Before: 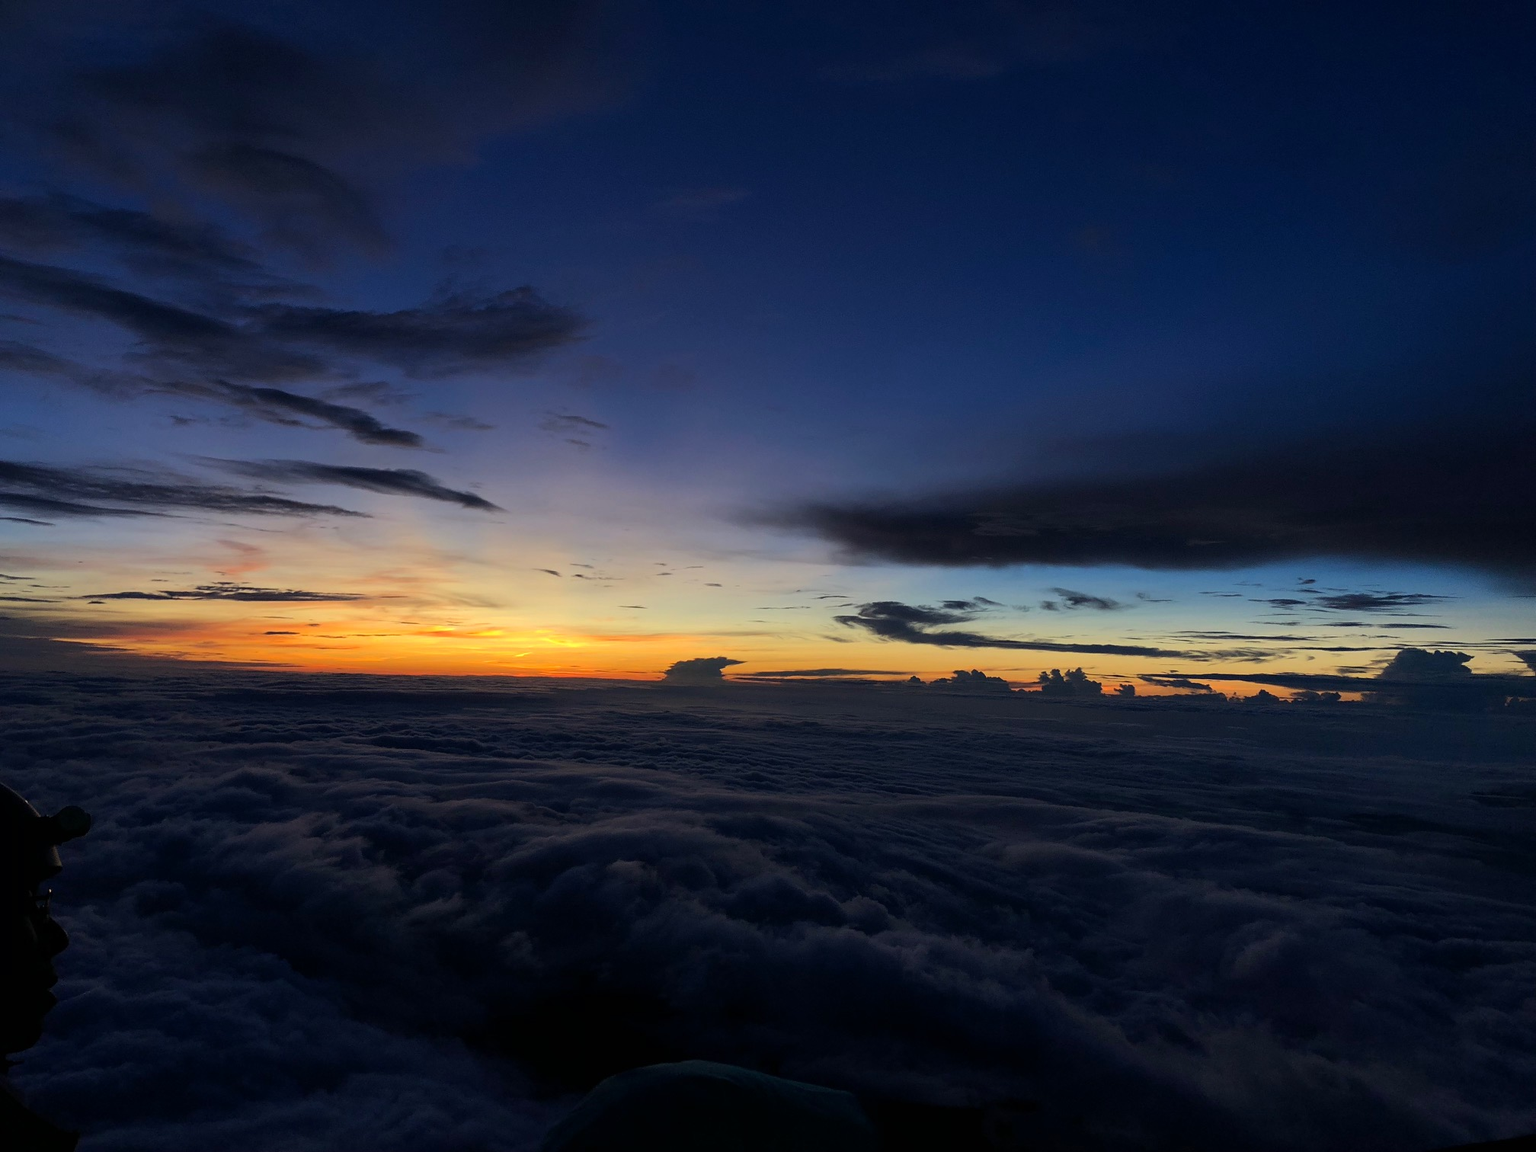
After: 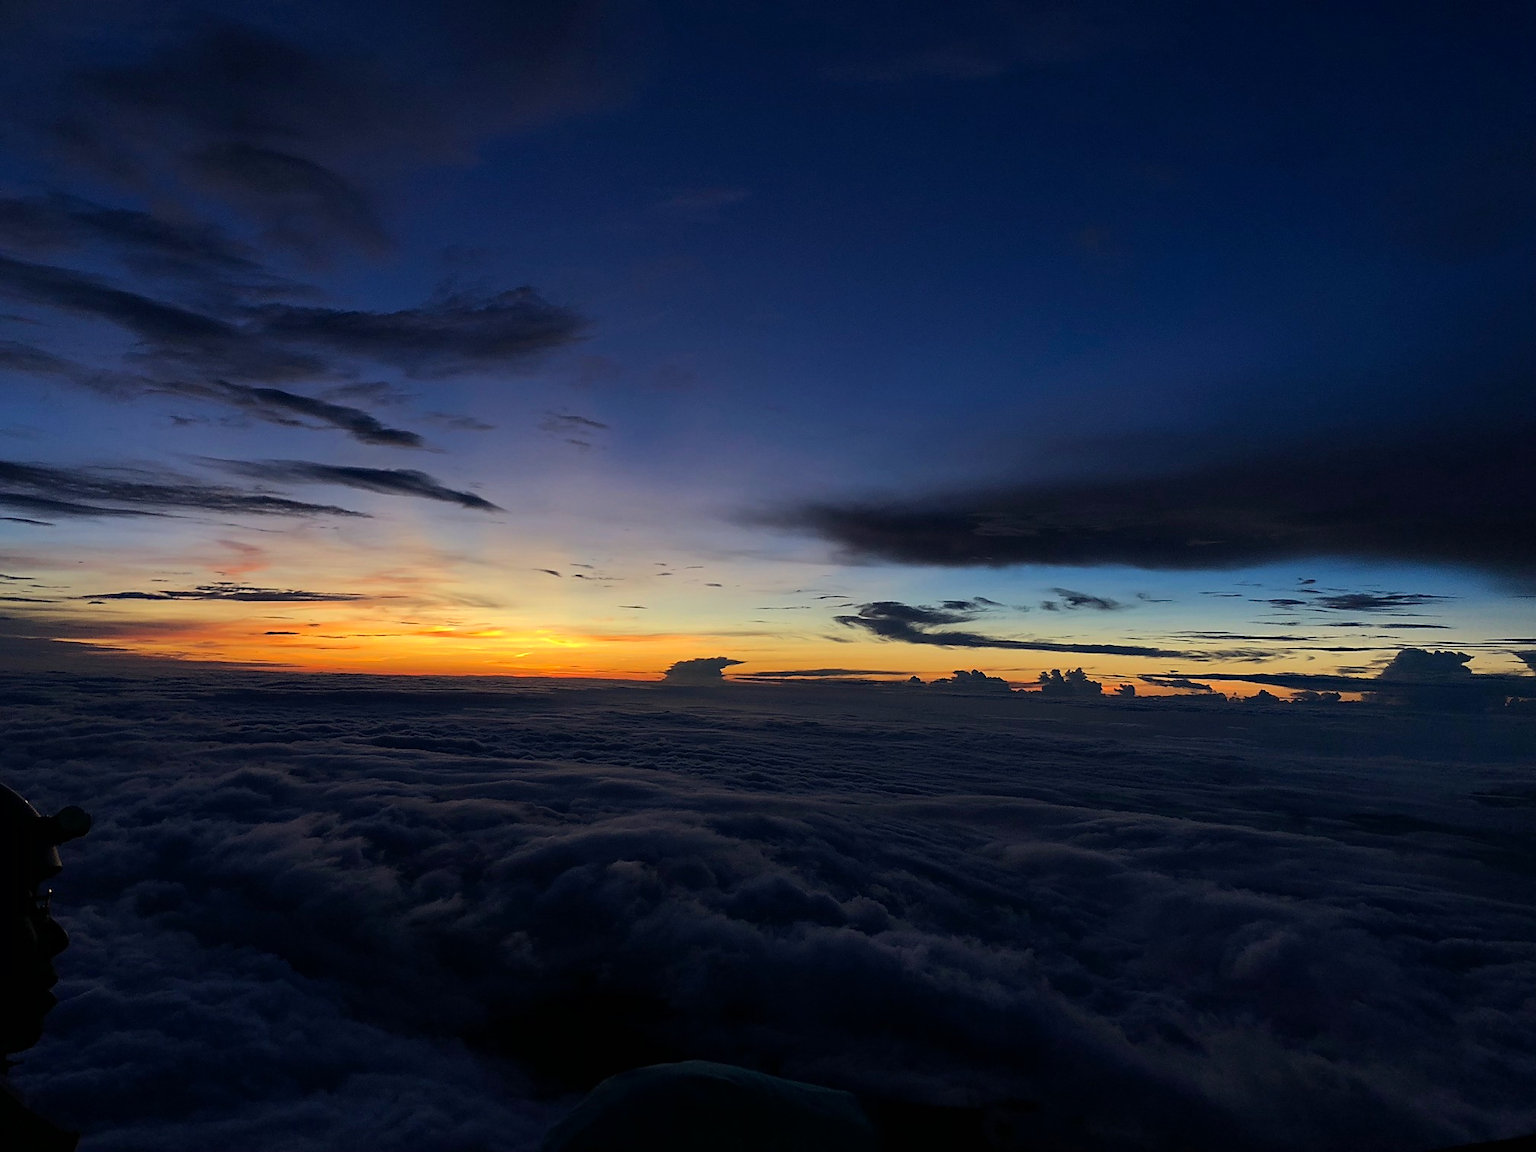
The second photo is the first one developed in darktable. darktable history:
haze removal: strength 0.12, distance 0.25, compatibility mode true, adaptive false
sharpen: radius 1.864, amount 0.398, threshold 1.271
